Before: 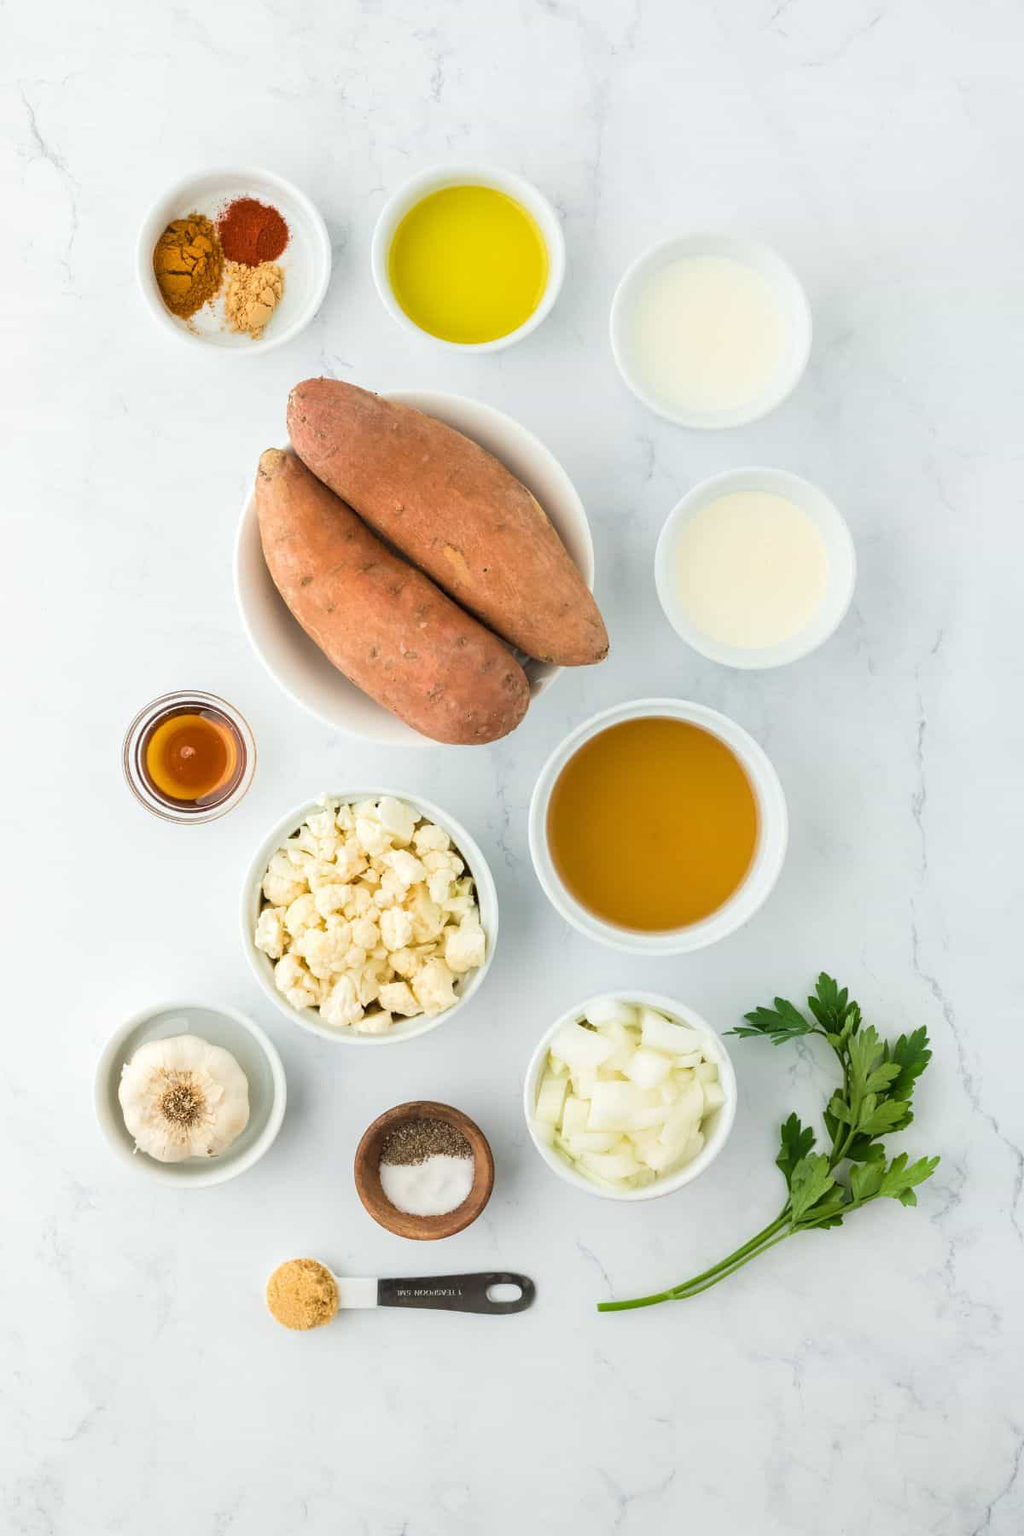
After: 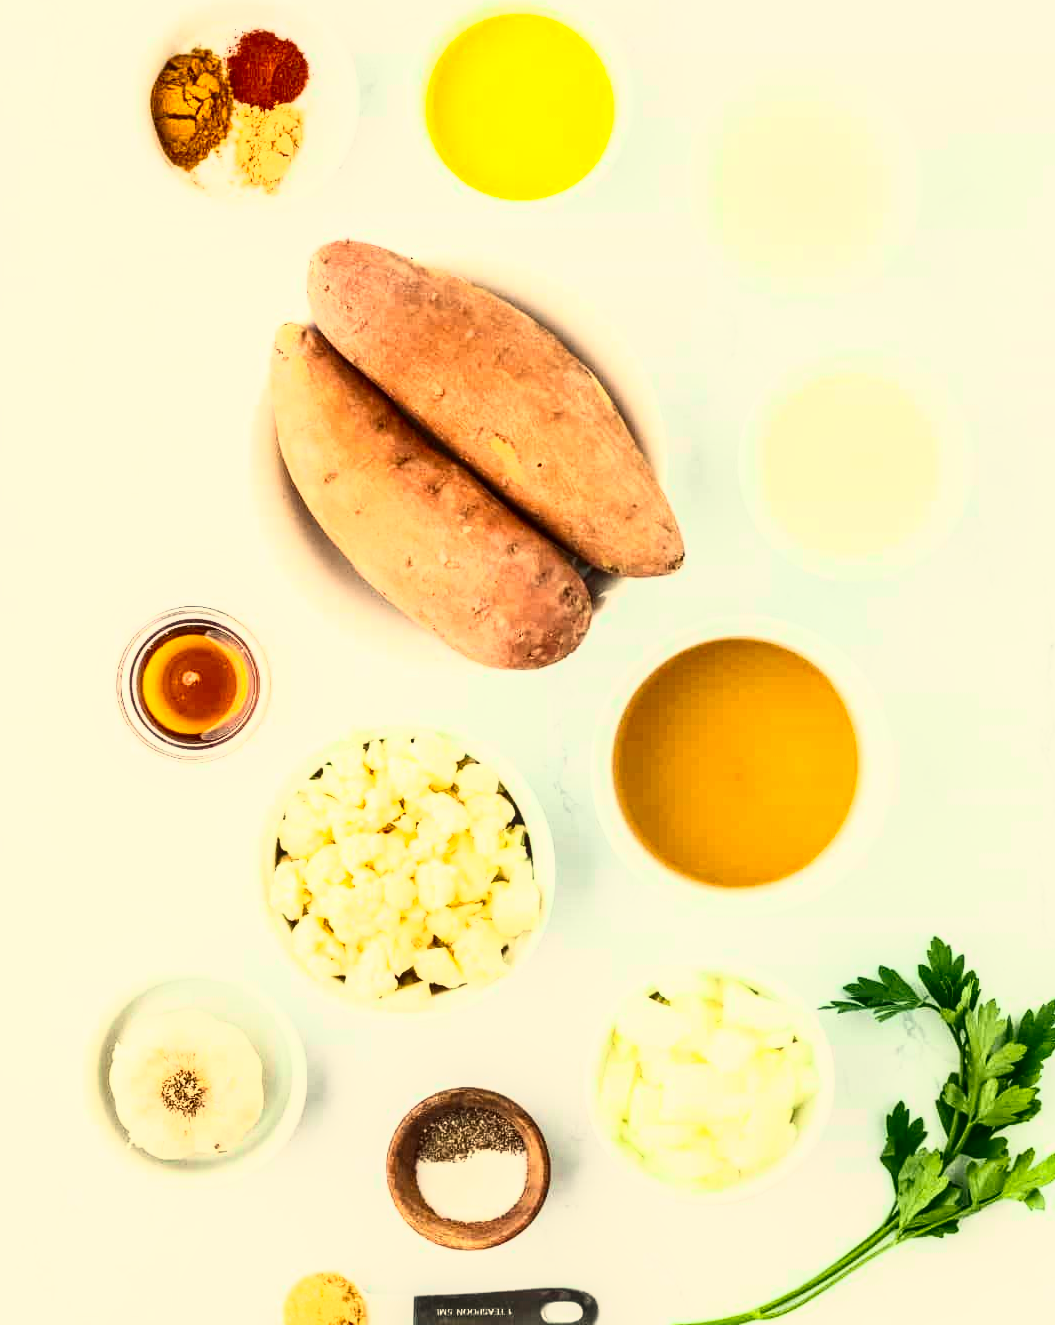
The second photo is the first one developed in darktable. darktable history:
local contrast: on, module defaults
color correction: highlights a* 1.39, highlights b* 17.83
contrast brightness saturation: contrast 0.39, brightness 0.1
crop and rotate: left 2.425%, top 11.305%, right 9.6%, bottom 15.08%
tone curve: curves: ch0 [(0, 0) (0.051, 0.047) (0.102, 0.099) (0.236, 0.249) (0.429, 0.473) (0.67, 0.755) (0.875, 0.948) (1, 0.985)]; ch1 [(0, 0) (0.339, 0.298) (0.402, 0.363) (0.453, 0.413) (0.485, 0.469) (0.494, 0.493) (0.504, 0.502) (0.515, 0.526) (0.563, 0.591) (0.597, 0.639) (0.834, 0.888) (1, 1)]; ch2 [(0, 0) (0.362, 0.353) (0.425, 0.439) (0.501, 0.501) (0.537, 0.538) (0.58, 0.59) (0.642, 0.669) (0.773, 0.856) (1, 1)], color space Lab, independent channels, preserve colors none
